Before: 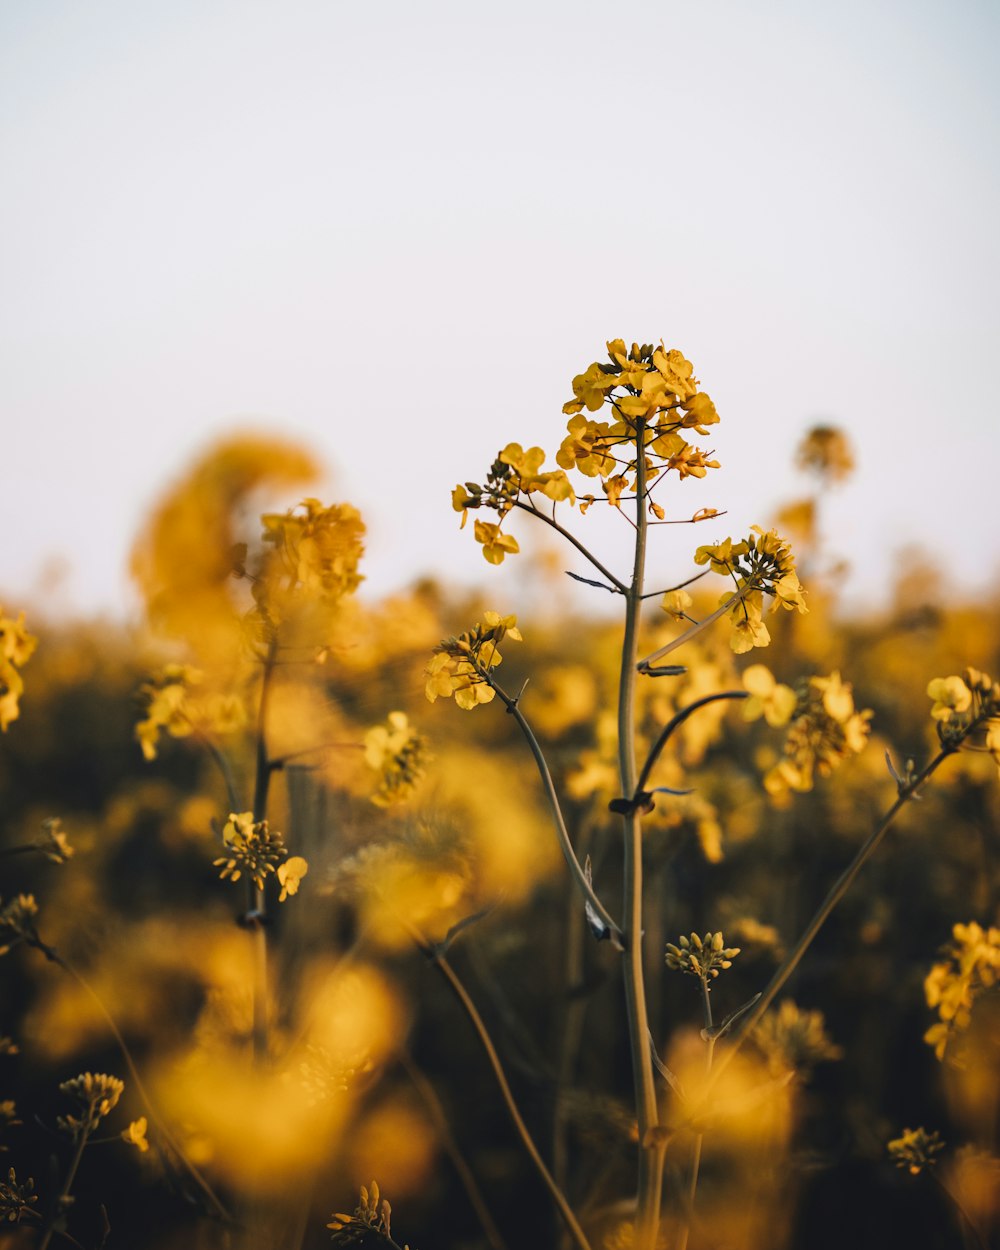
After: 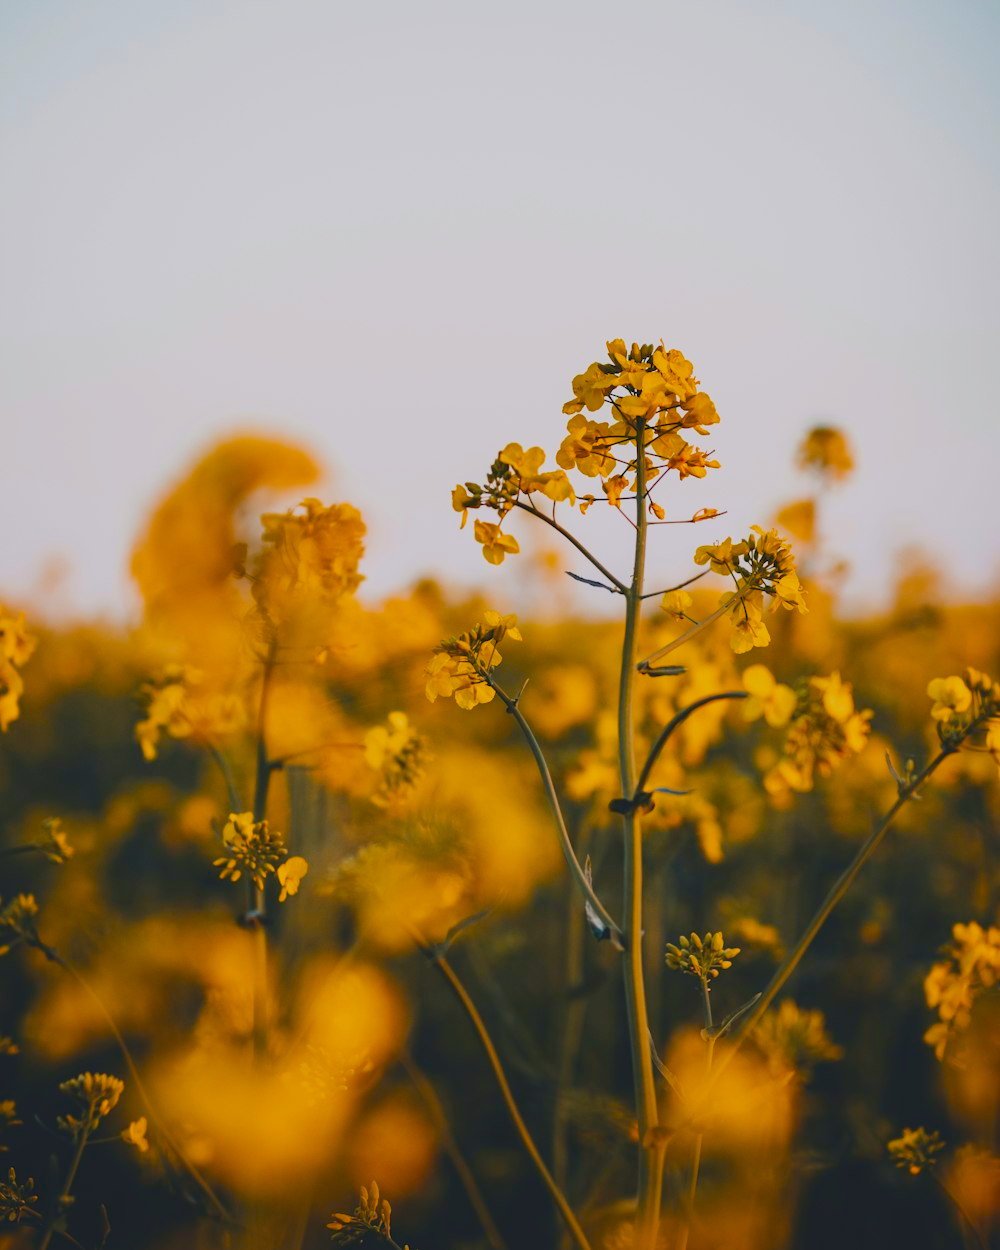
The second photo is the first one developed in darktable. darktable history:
color balance rgb: shadows lift › chroma 2.006%, shadows lift › hue 138.18°, linear chroma grading › global chroma 15.048%, perceptual saturation grading › global saturation 25.229%, hue shift -4.64°, contrast -21.175%
